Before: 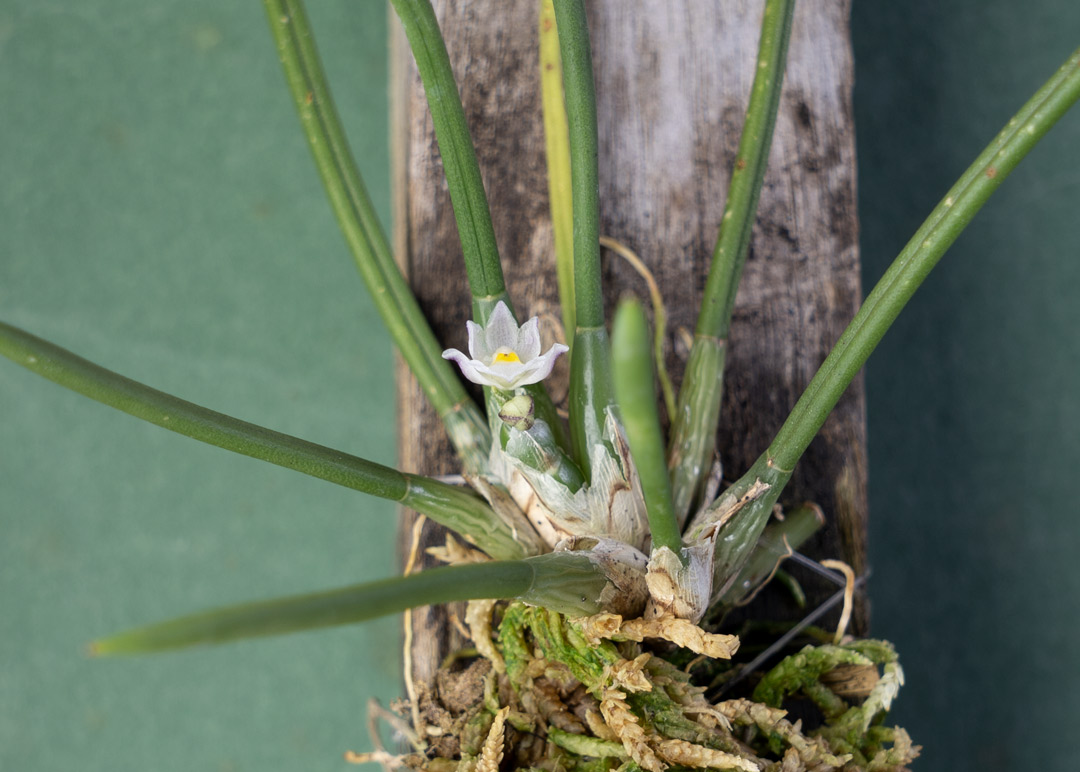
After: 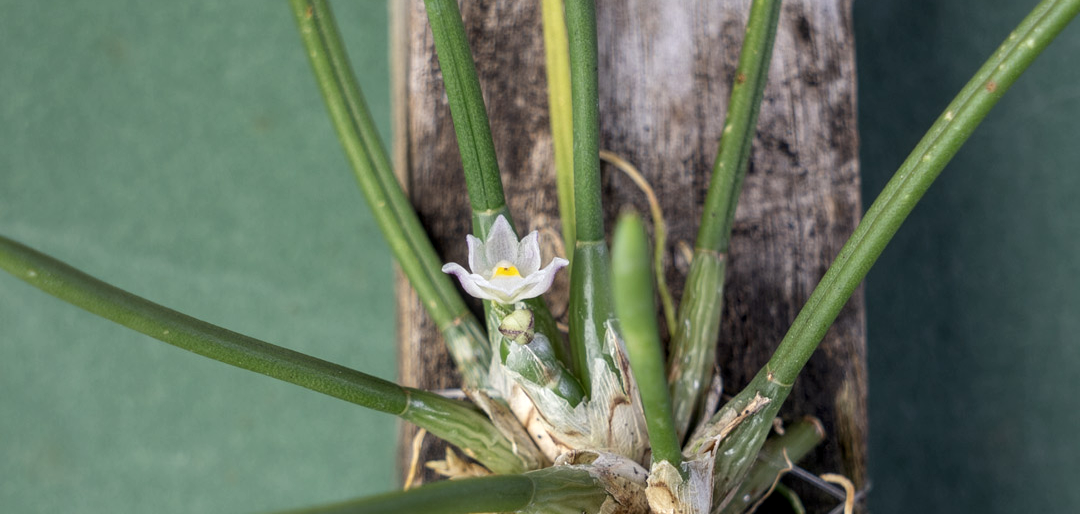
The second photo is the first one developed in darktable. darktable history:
crop: top 11.166%, bottom 22.168%
local contrast: on, module defaults
